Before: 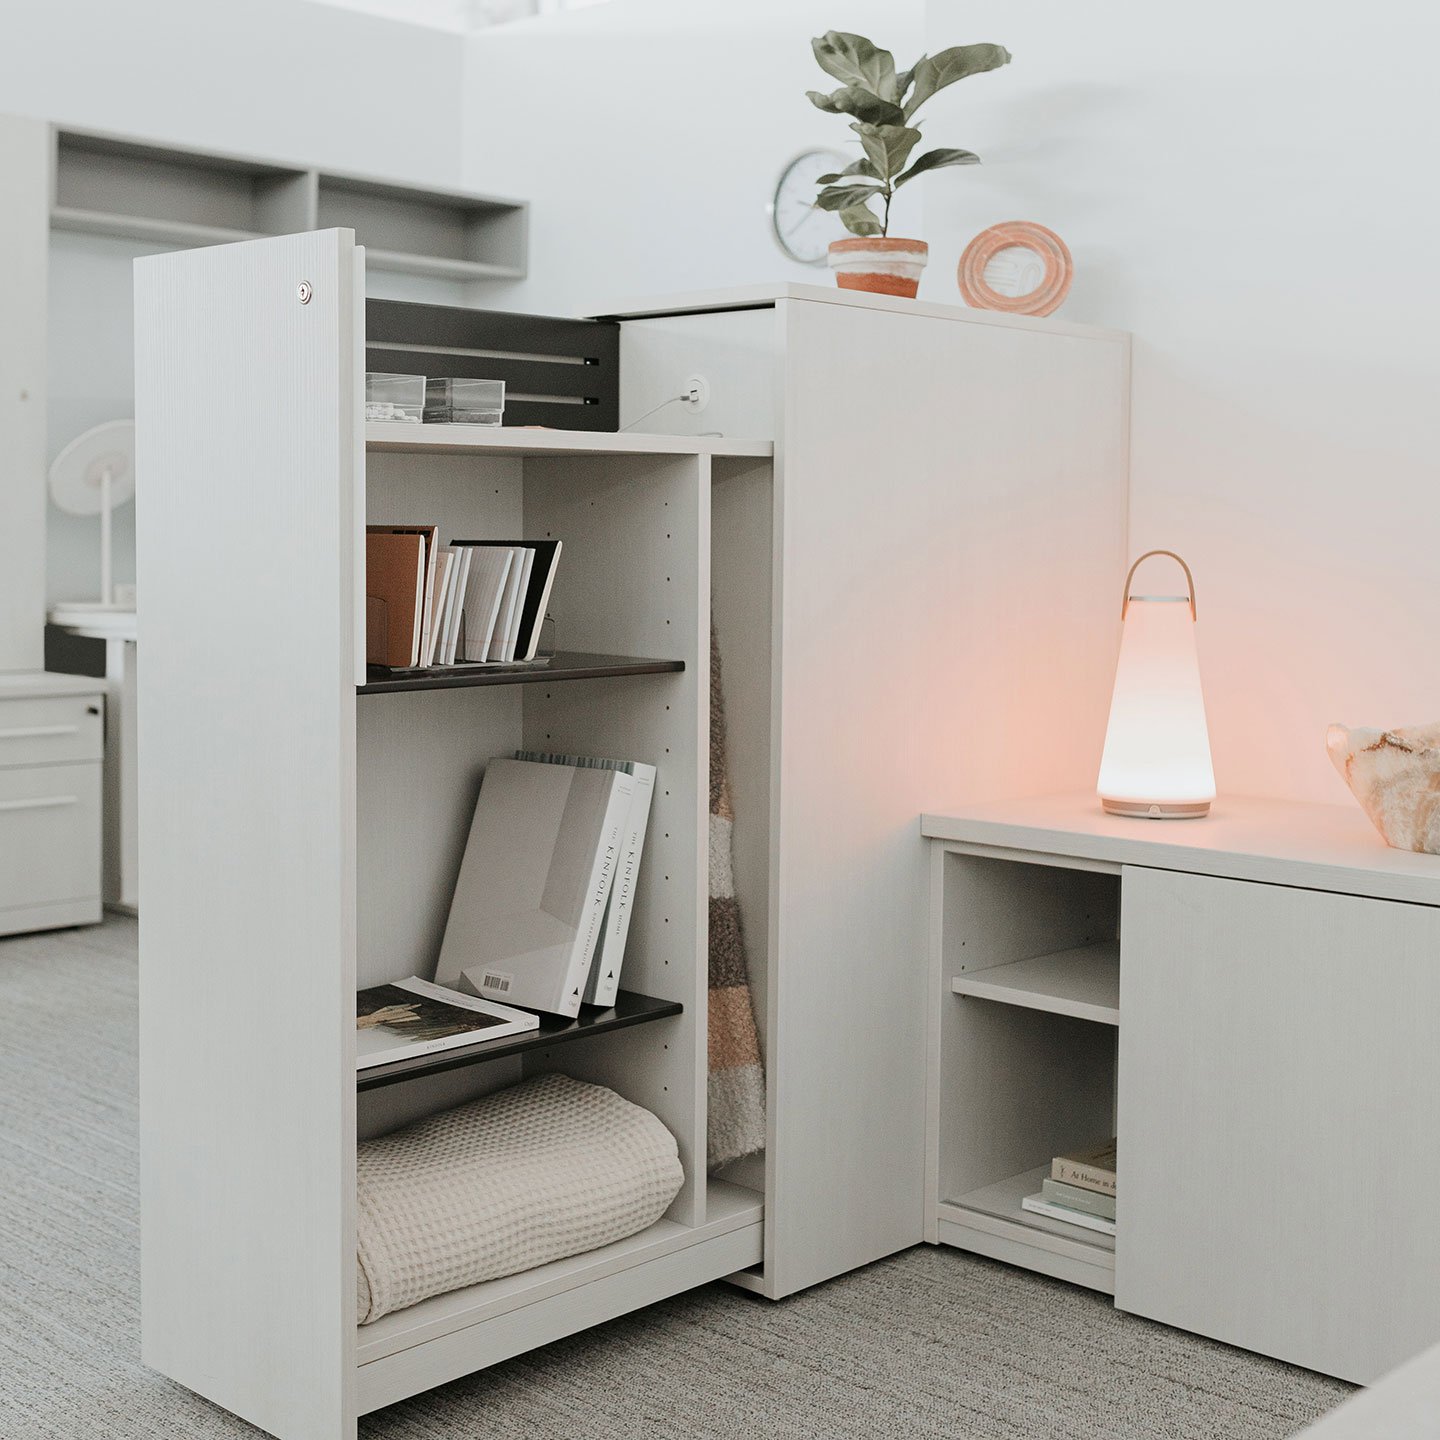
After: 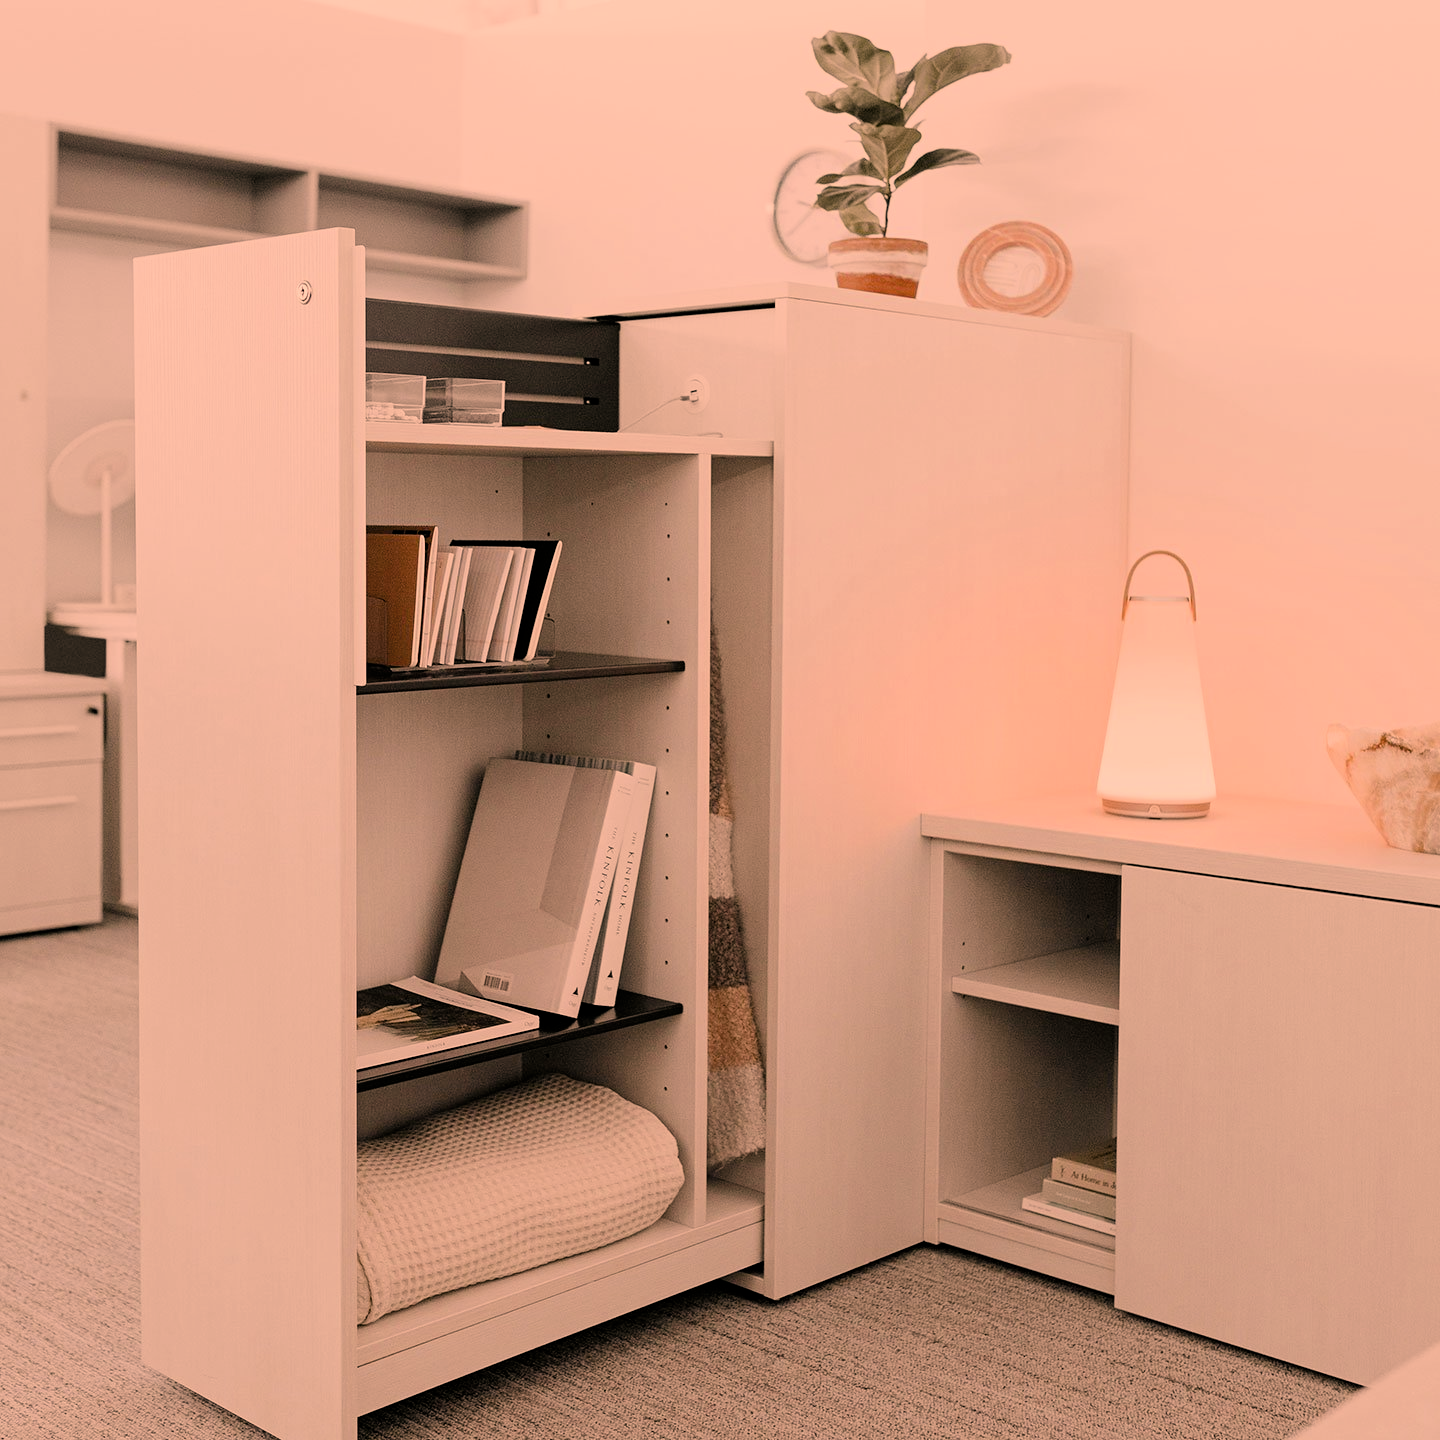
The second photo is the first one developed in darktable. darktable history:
filmic rgb: middle gray luminance 9.37%, black relative exposure -10.54 EV, white relative exposure 3.43 EV, threshold 5.97 EV, target black luminance 0%, hardness 5.99, latitude 59.53%, contrast 1.089, highlights saturation mix 6.36%, shadows ↔ highlights balance 28.58%, enable highlight reconstruction true
color correction: highlights a* 39.42, highlights b* 39.64, saturation 0.688
color balance rgb: shadows lift › hue 85.85°, linear chroma grading › global chroma 24.586%, perceptual saturation grading › global saturation 13.654%, perceptual saturation grading › highlights -24.891%, perceptual saturation grading › shadows 26.188%
